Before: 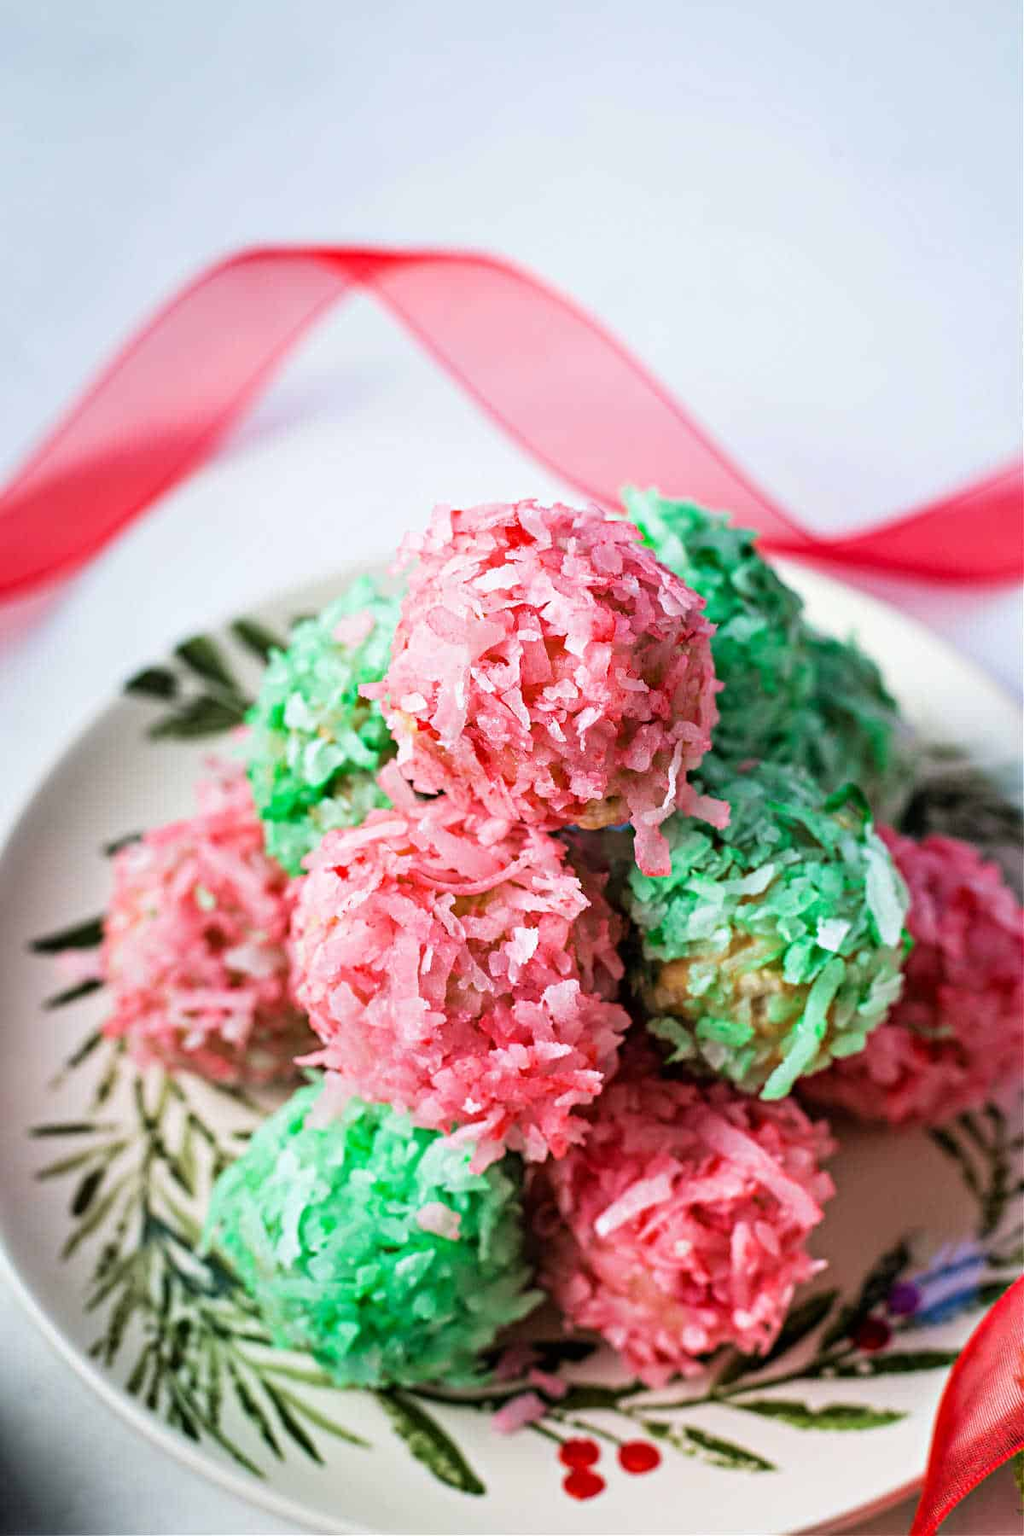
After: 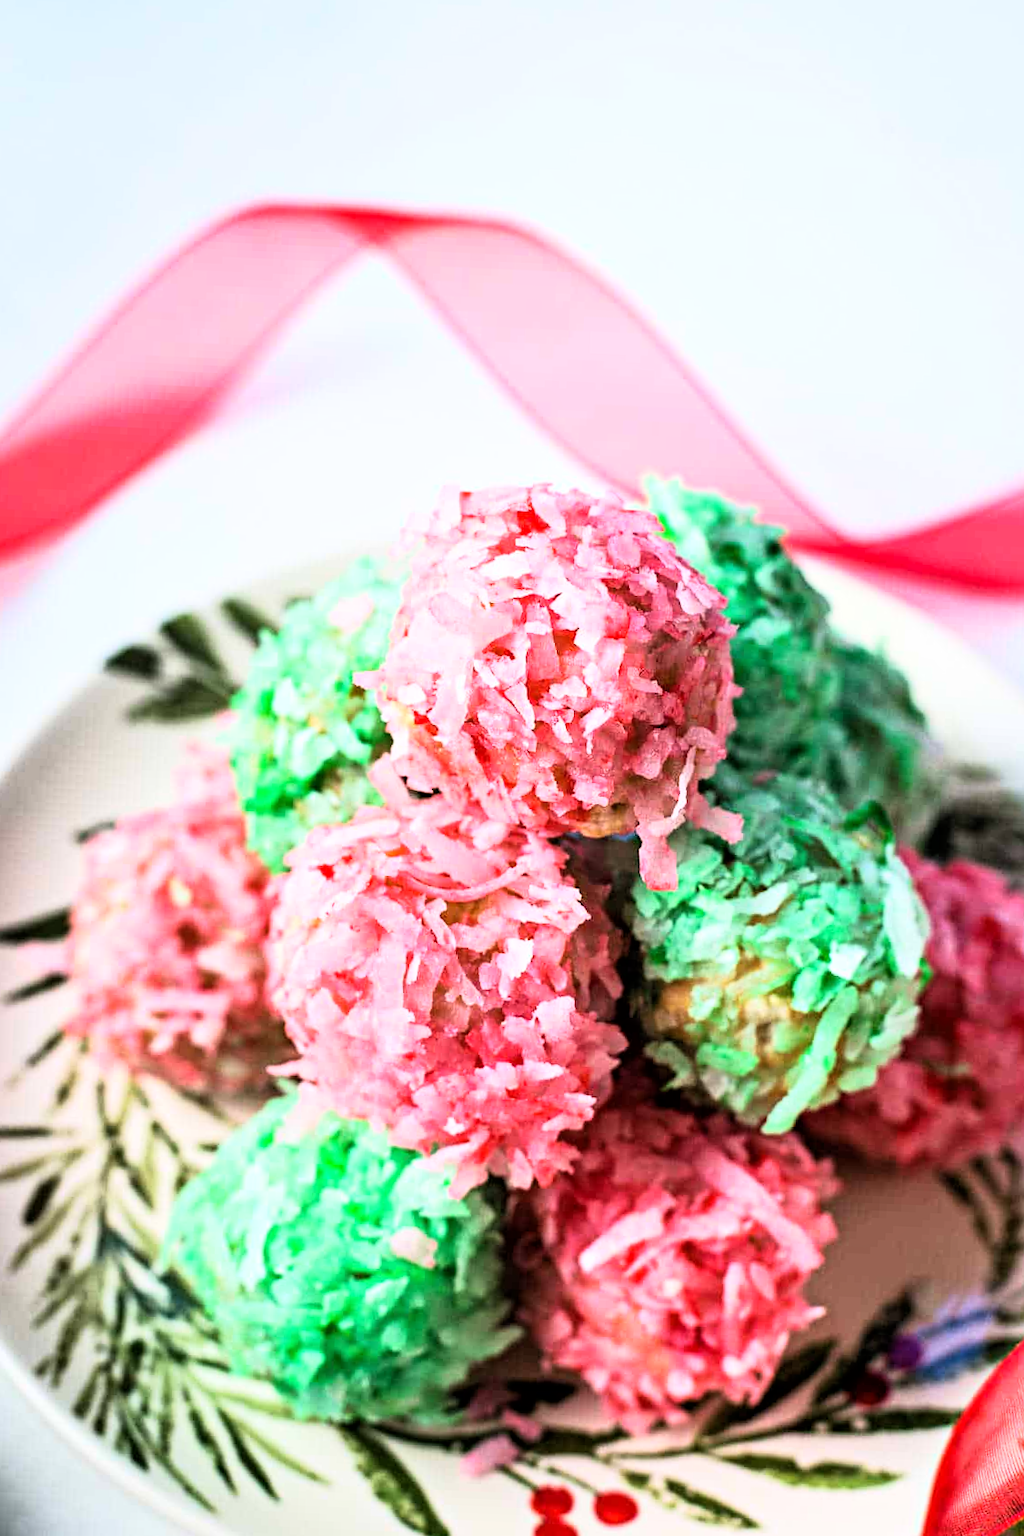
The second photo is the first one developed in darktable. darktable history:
local contrast: mode bilateral grid, contrast 10, coarseness 25, detail 115%, midtone range 0.2
crop and rotate: angle -2.55°
base curve: curves: ch0 [(0, 0) (0.005, 0.002) (0.193, 0.295) (0.399, 0.664) (0.75, 0.928) (1, 1)]
